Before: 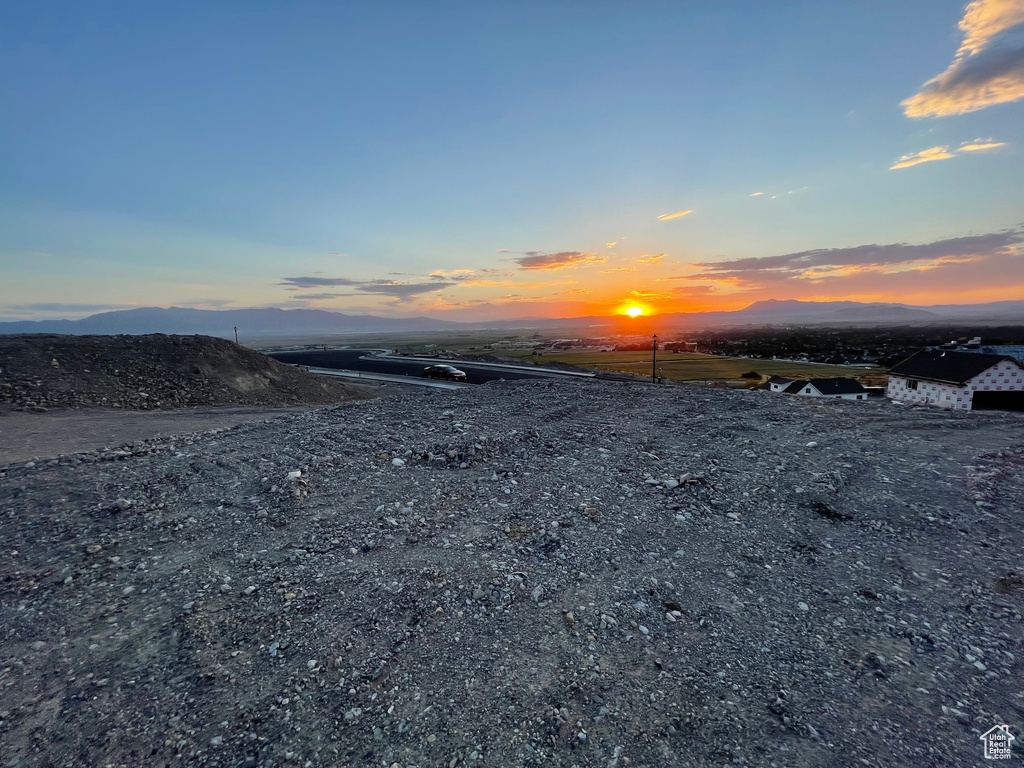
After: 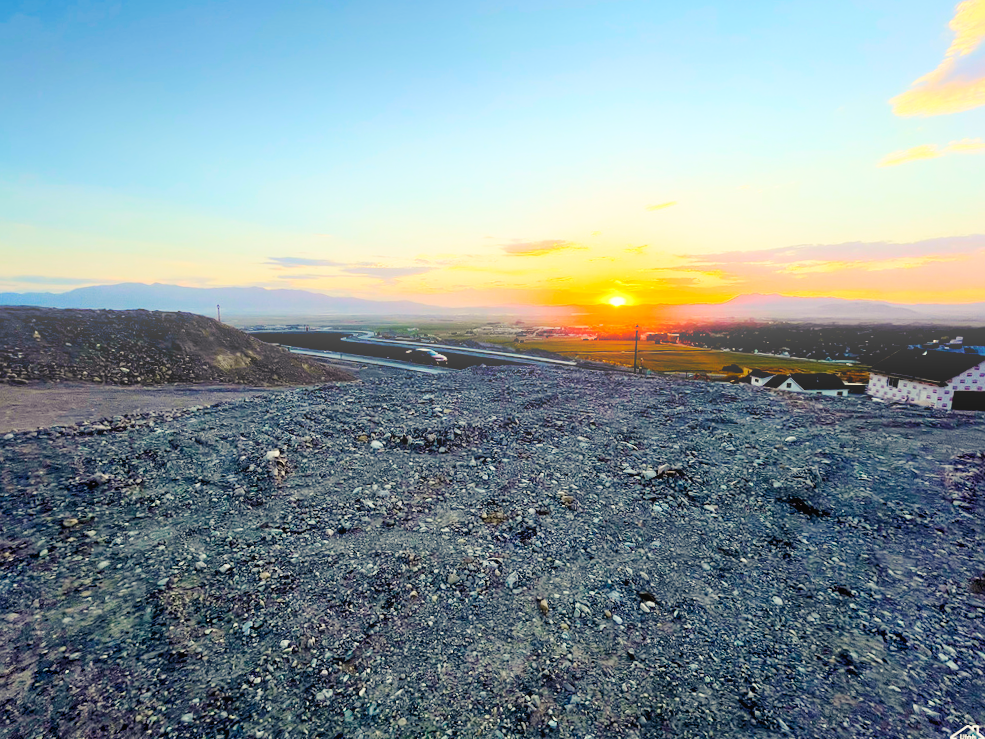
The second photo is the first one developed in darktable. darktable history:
bloom: on, module defaults
crop and rotate: angle -1.69°
white balance: red 1.029, blue 0.92
base curve: curves: ch0 [(0, 0) (0.028, 0.03) (0.121, 0.232) (0.46, 0.748) (0.859, 0.968) (1, 1)], preserve colors none
color balance rgb: shadows lift › chroma 3%, shadows lift › hue 280.8°, power › hue 330°, highlights gain › chroma 3%, highlights gain › hue 75.6°, global offset › luminance -1%, perceptual saturation grading › global saturation 20%, perceptual saturation grading › highlights -25%, perceptual saturation grading › shadows 50%, global vibrance 20%
